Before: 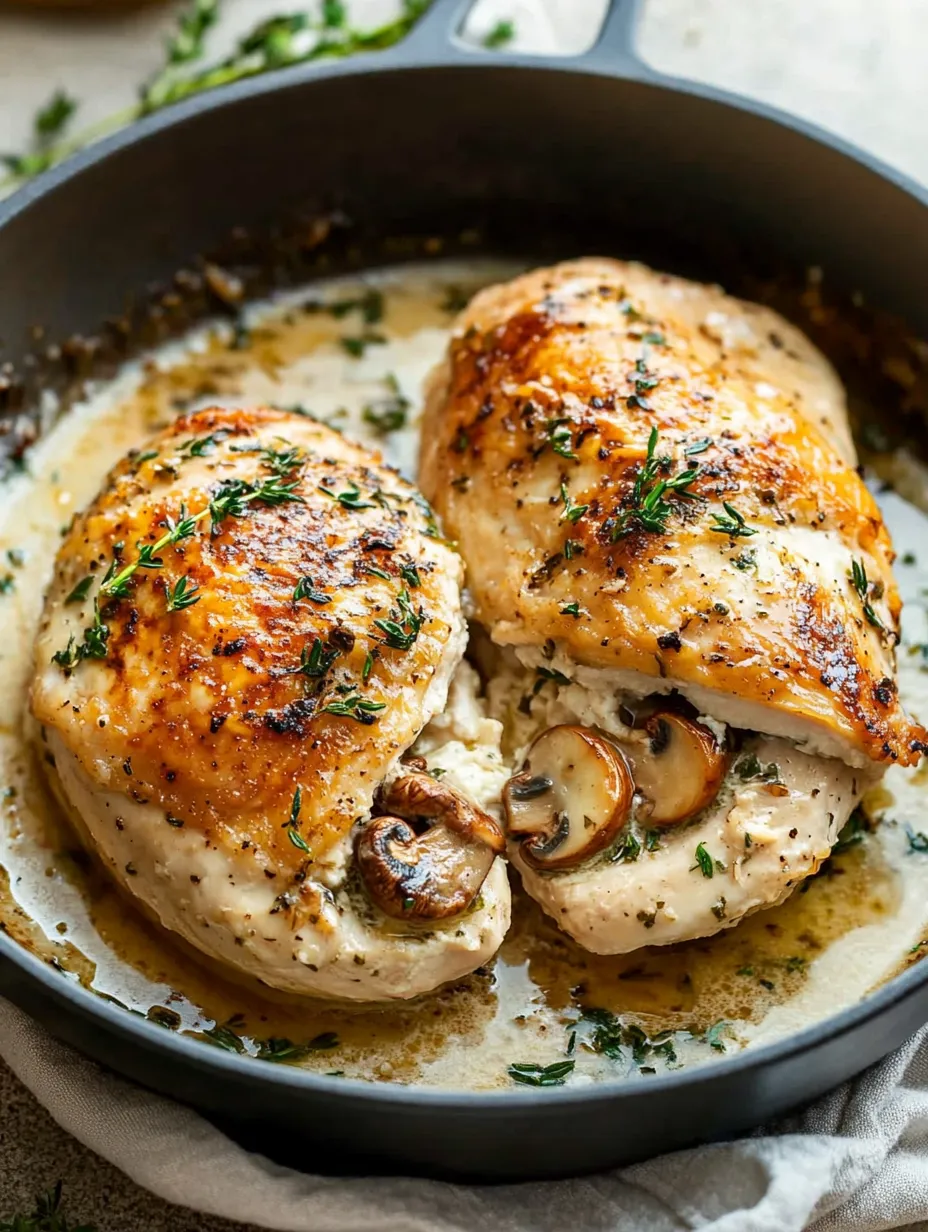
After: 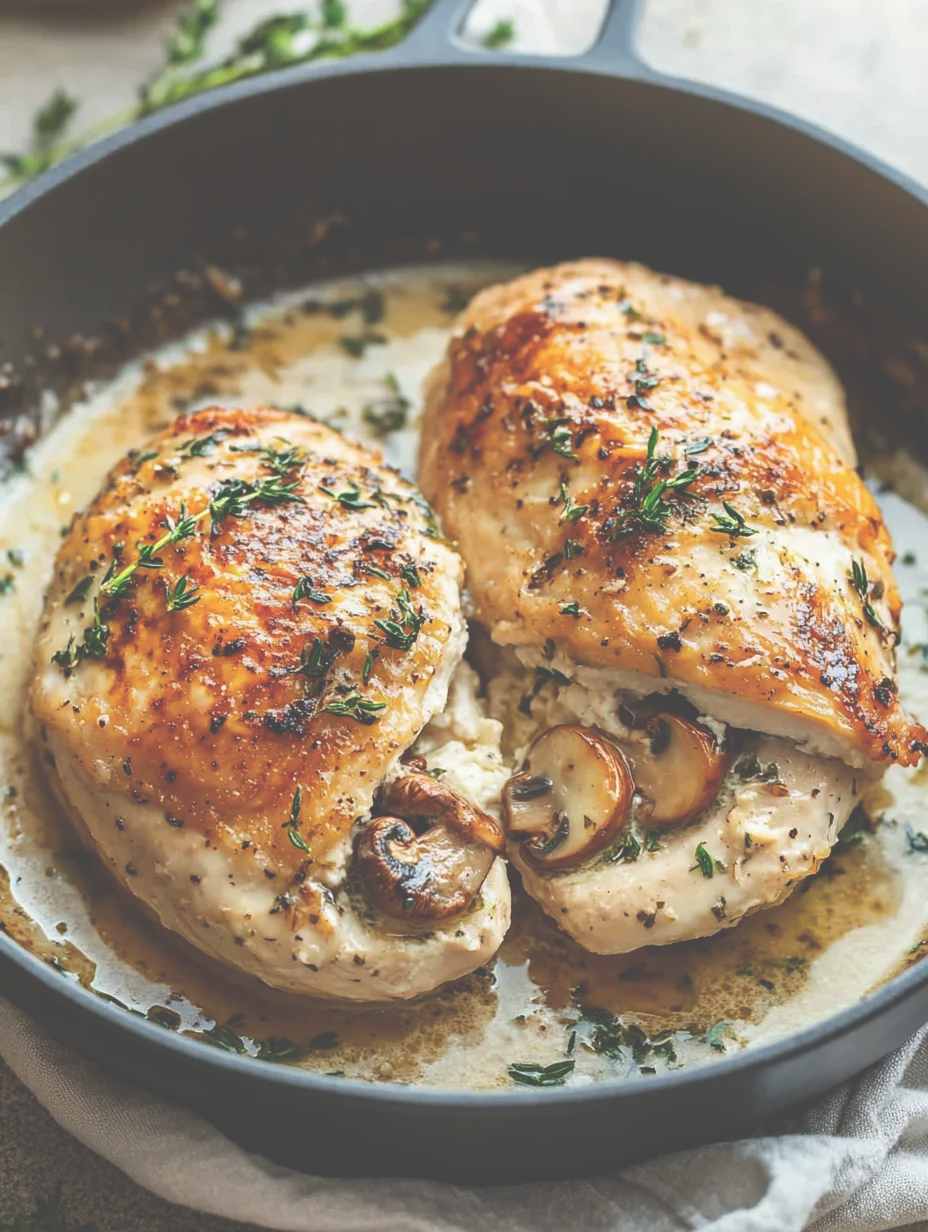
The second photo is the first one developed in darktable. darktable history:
exposure: black level correction -0.063, exposure -0.05 EV, compensate highlight preservation false
